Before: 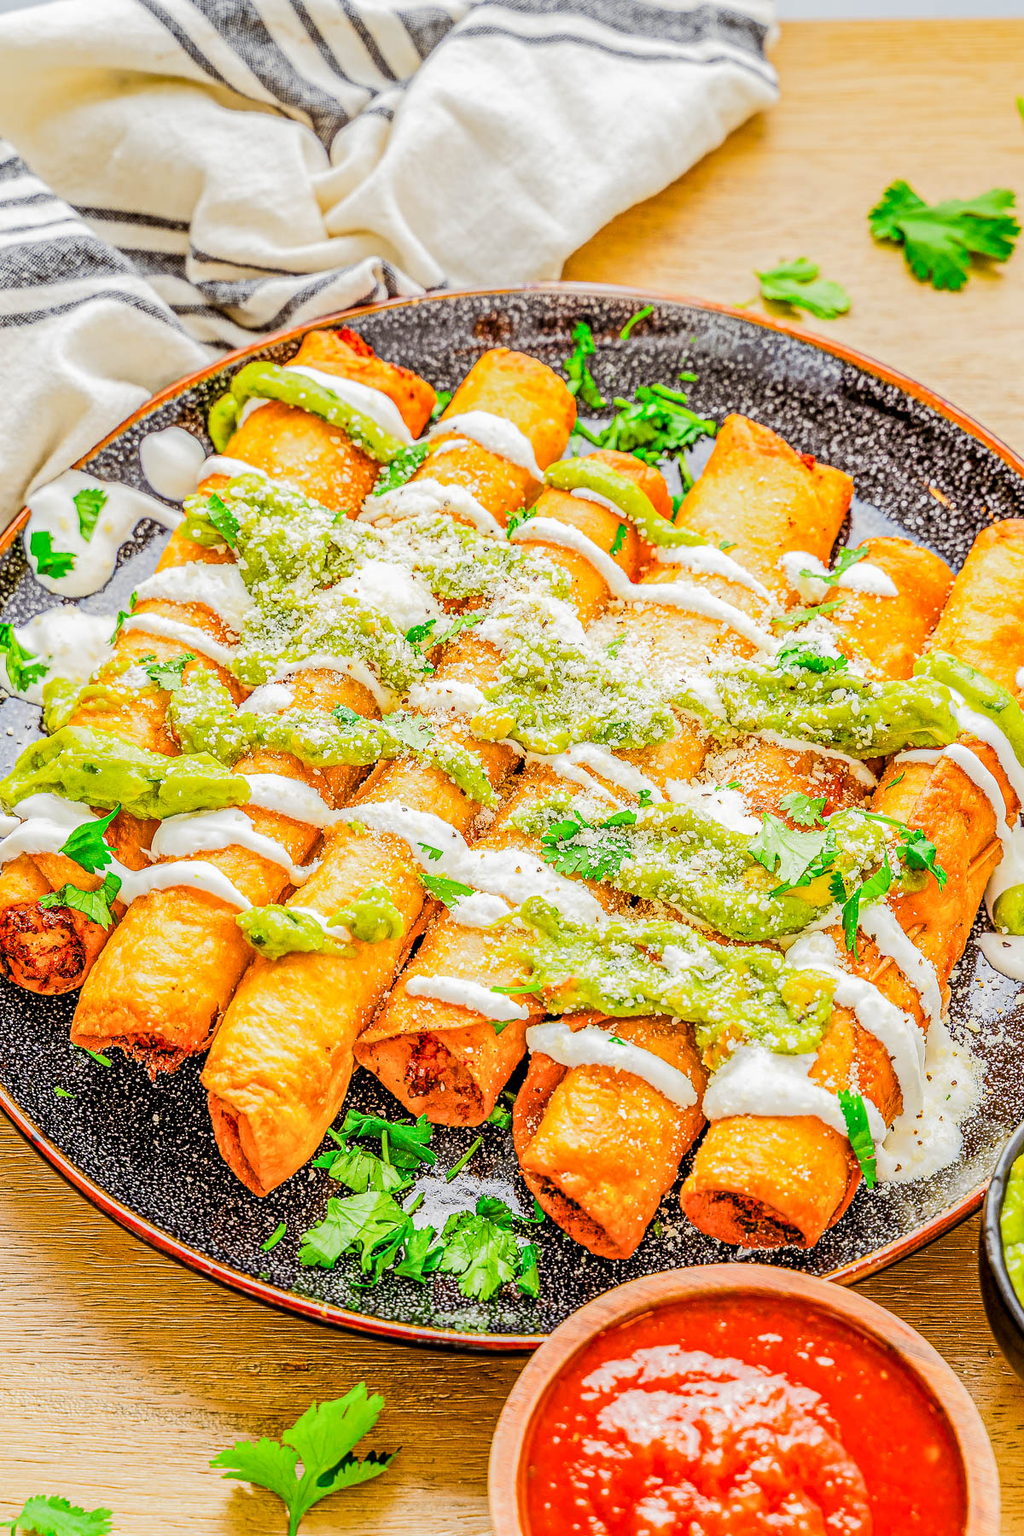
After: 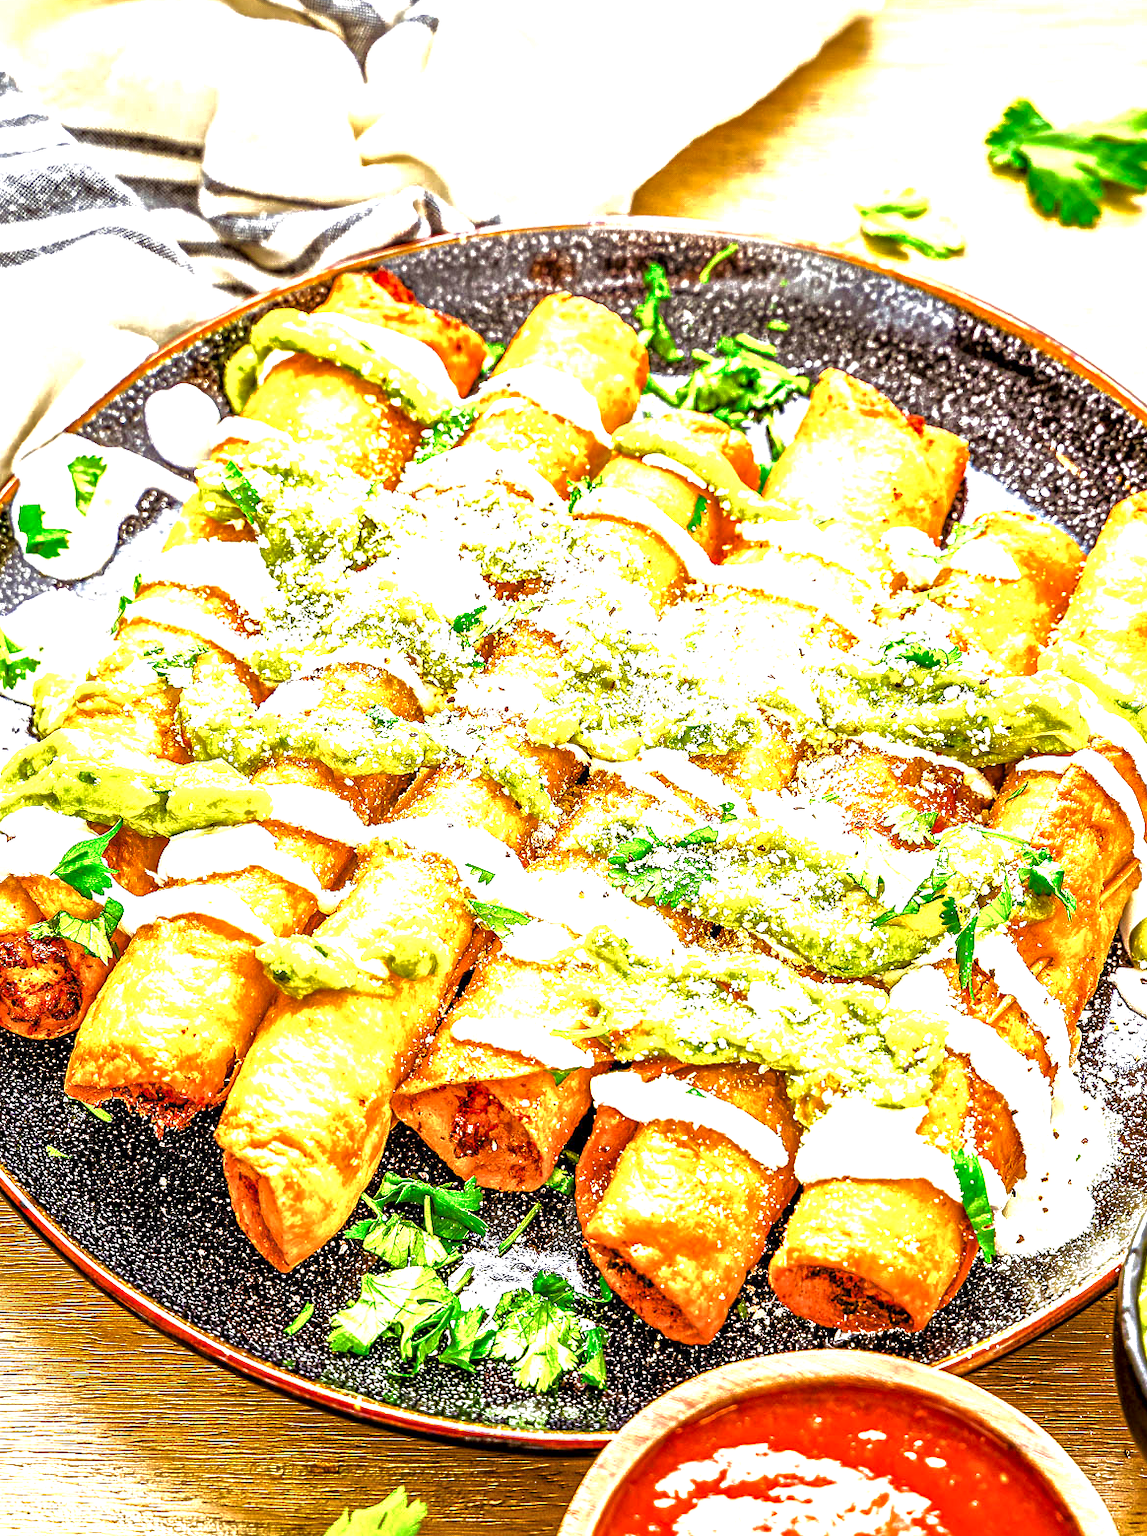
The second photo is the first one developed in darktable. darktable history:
base curve: curves: ch0 [(0, 0) (0.841, 0.609) (1, 1)]
crop: left 1.423%, top 6.195%, right 1.418%, bottom 7.189%
exposure: exposure 1.068 EV, compensate highlight preservation false
local contrast: mode bilateral grid, contrast 21, coarseness 50, detail 149%, midtone range 0.2
velvia: on, module defaults
